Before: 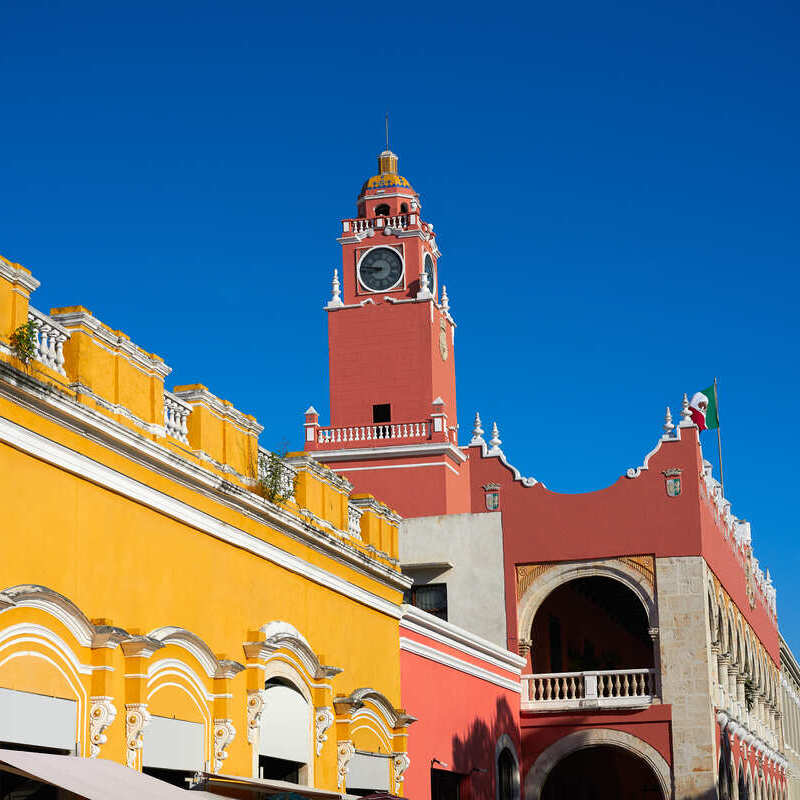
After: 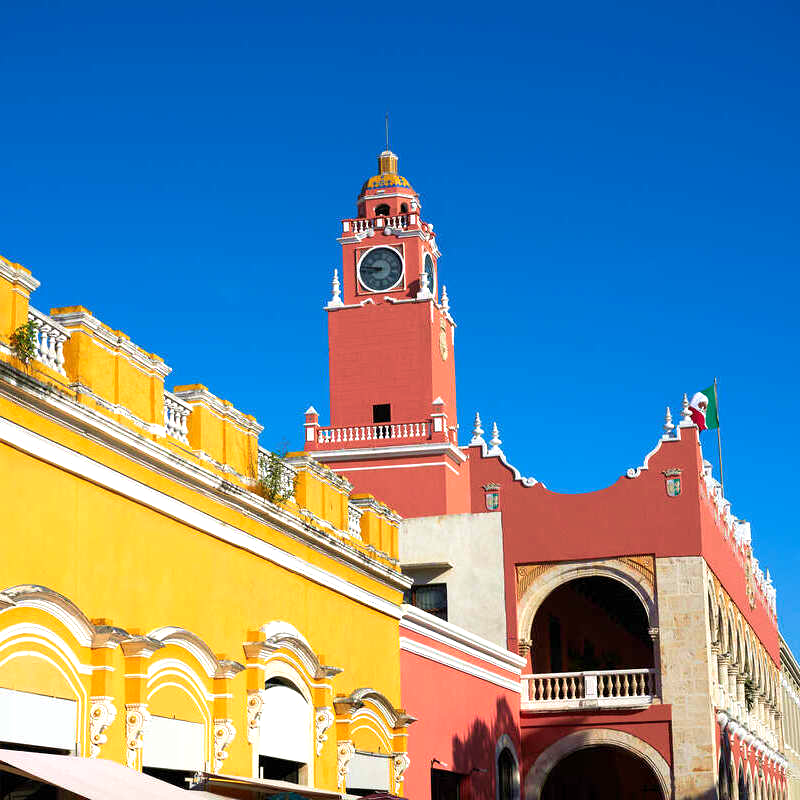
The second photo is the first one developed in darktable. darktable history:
exposure: black level correction 0.001, exposure 0.499 EV, compensate exposure bias true, compensate highlight preservation false
levels: mode automatic, levels [0, 0.352, 0.703]
velvia: strength 40.39%
